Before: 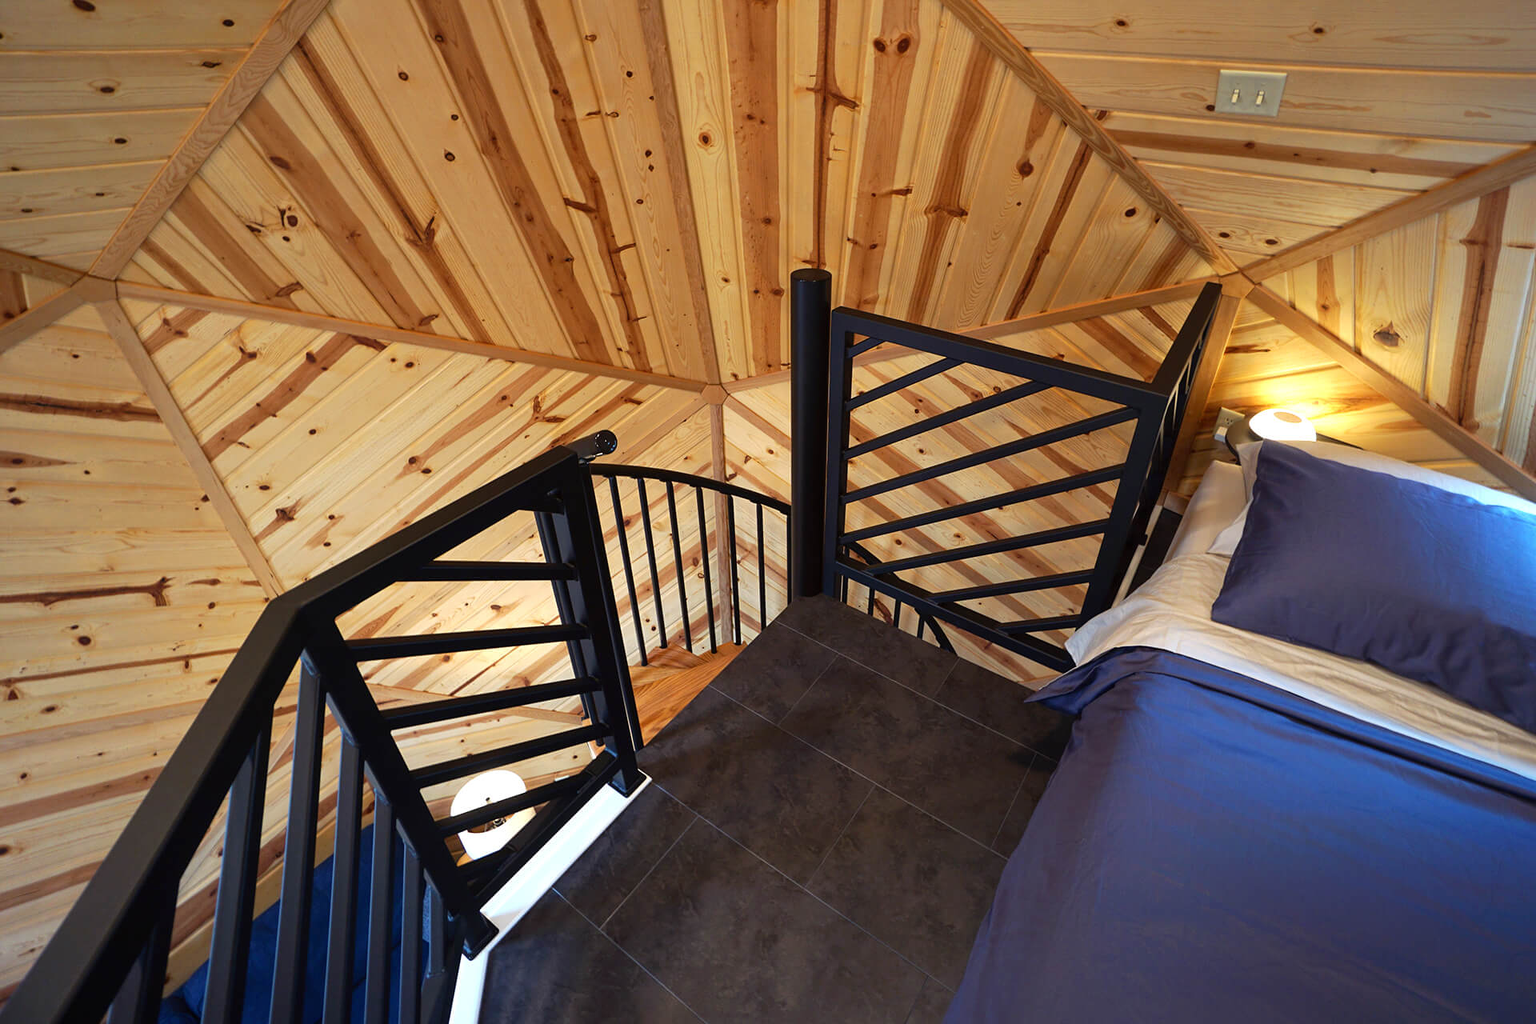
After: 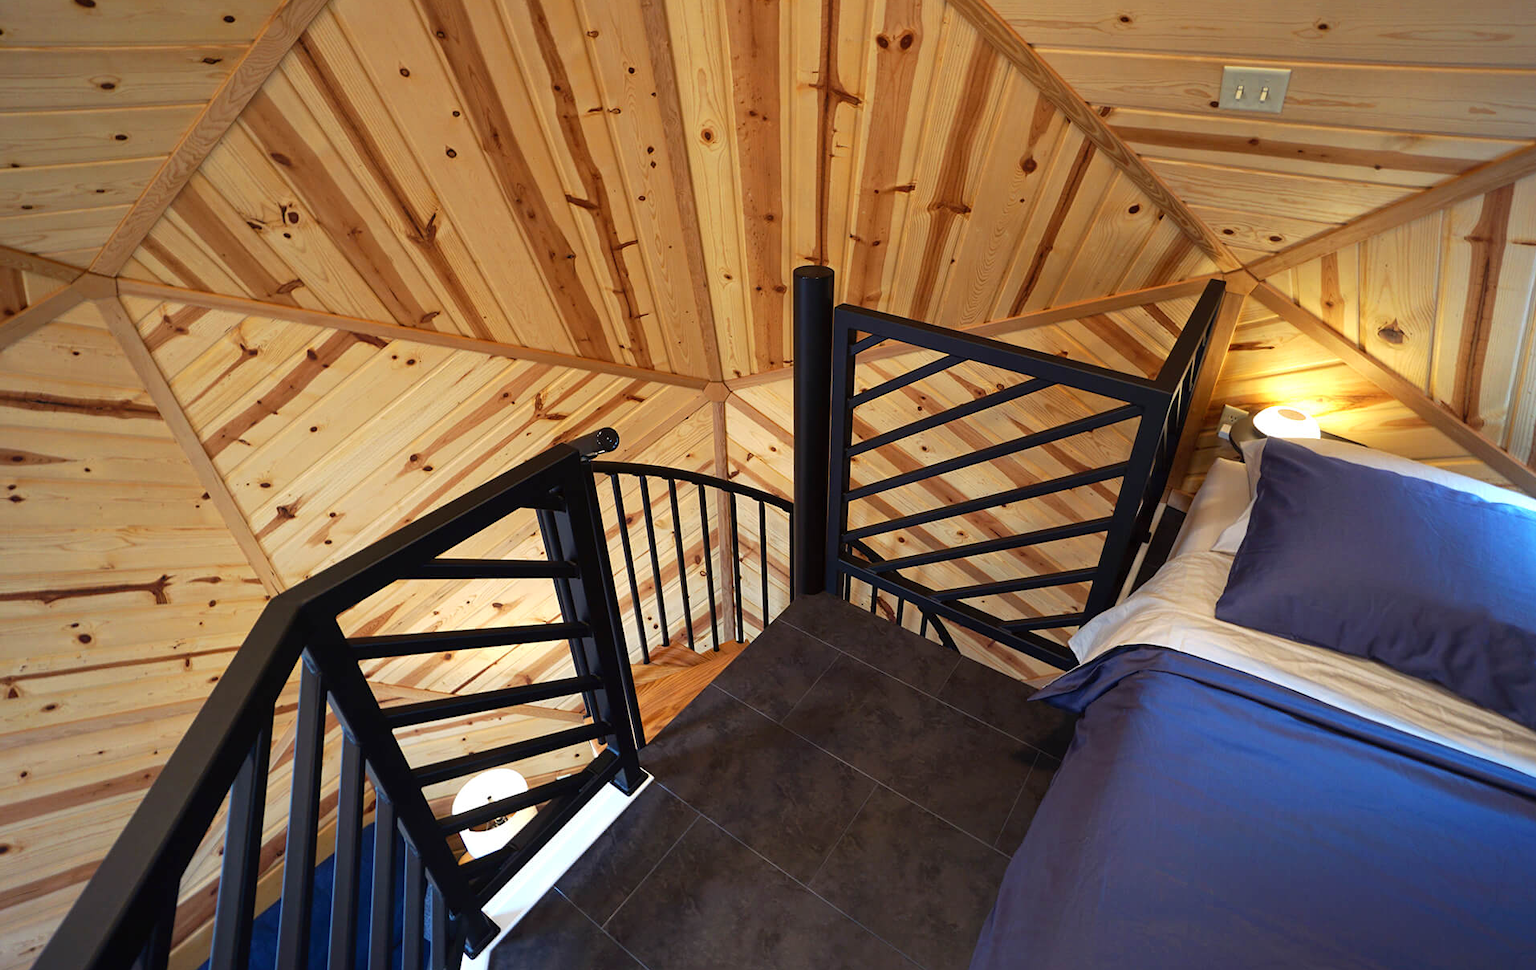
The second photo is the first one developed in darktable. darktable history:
crop: top 0.448%, right 0.264%, bottom 5.045%
tone equalizer: on, module defaults
